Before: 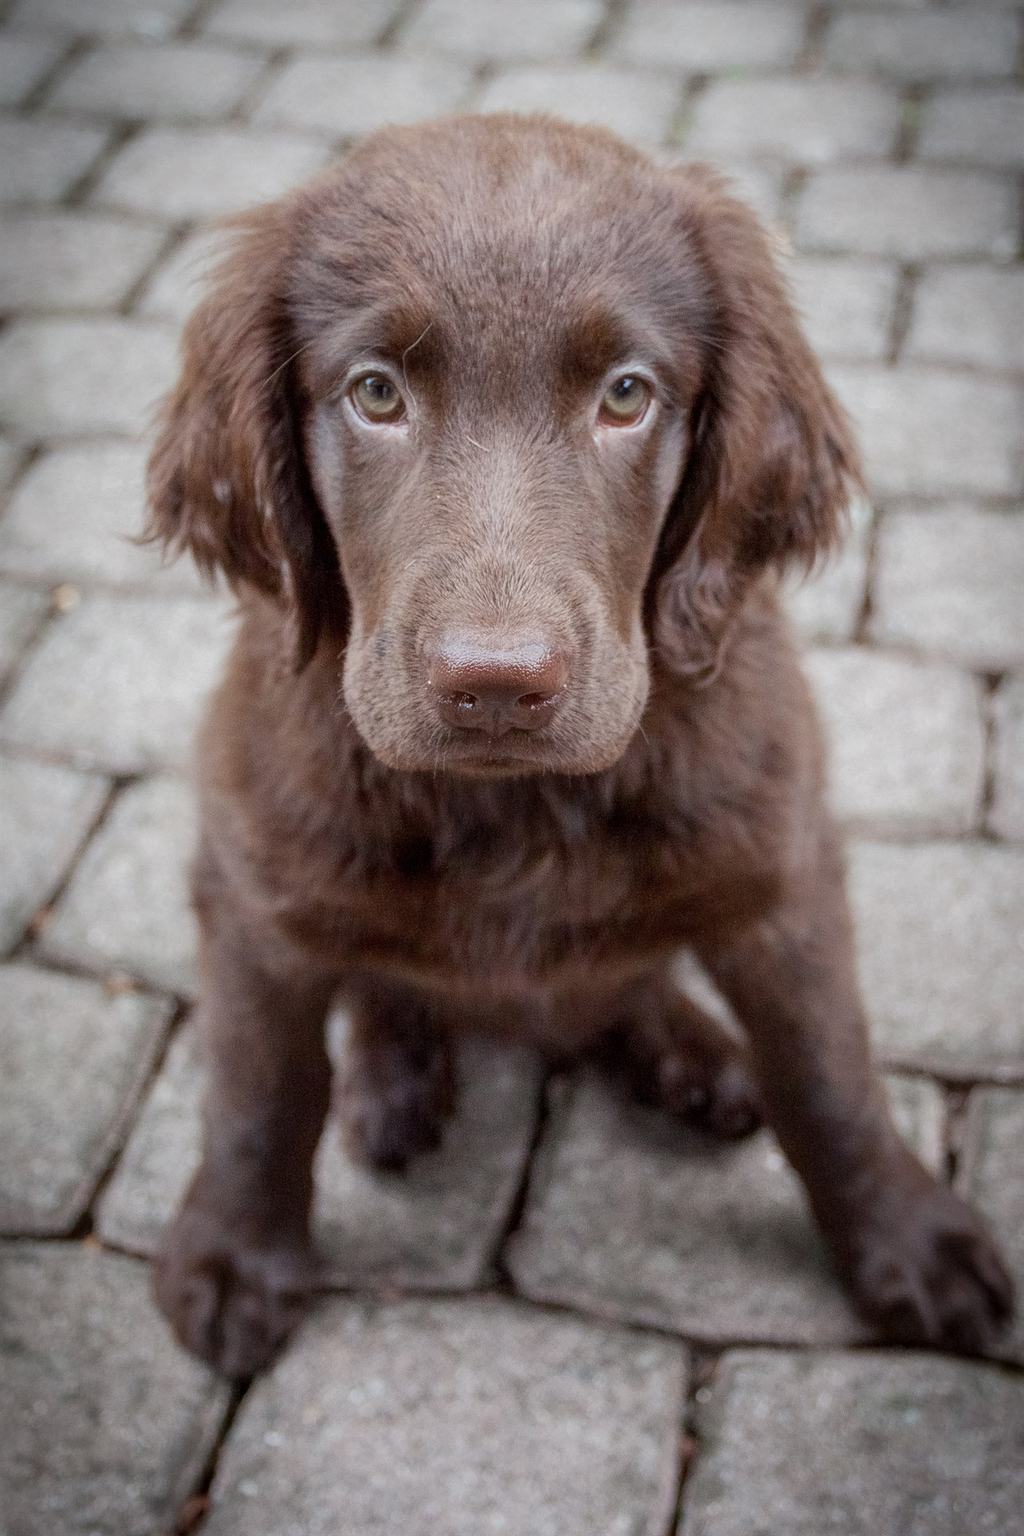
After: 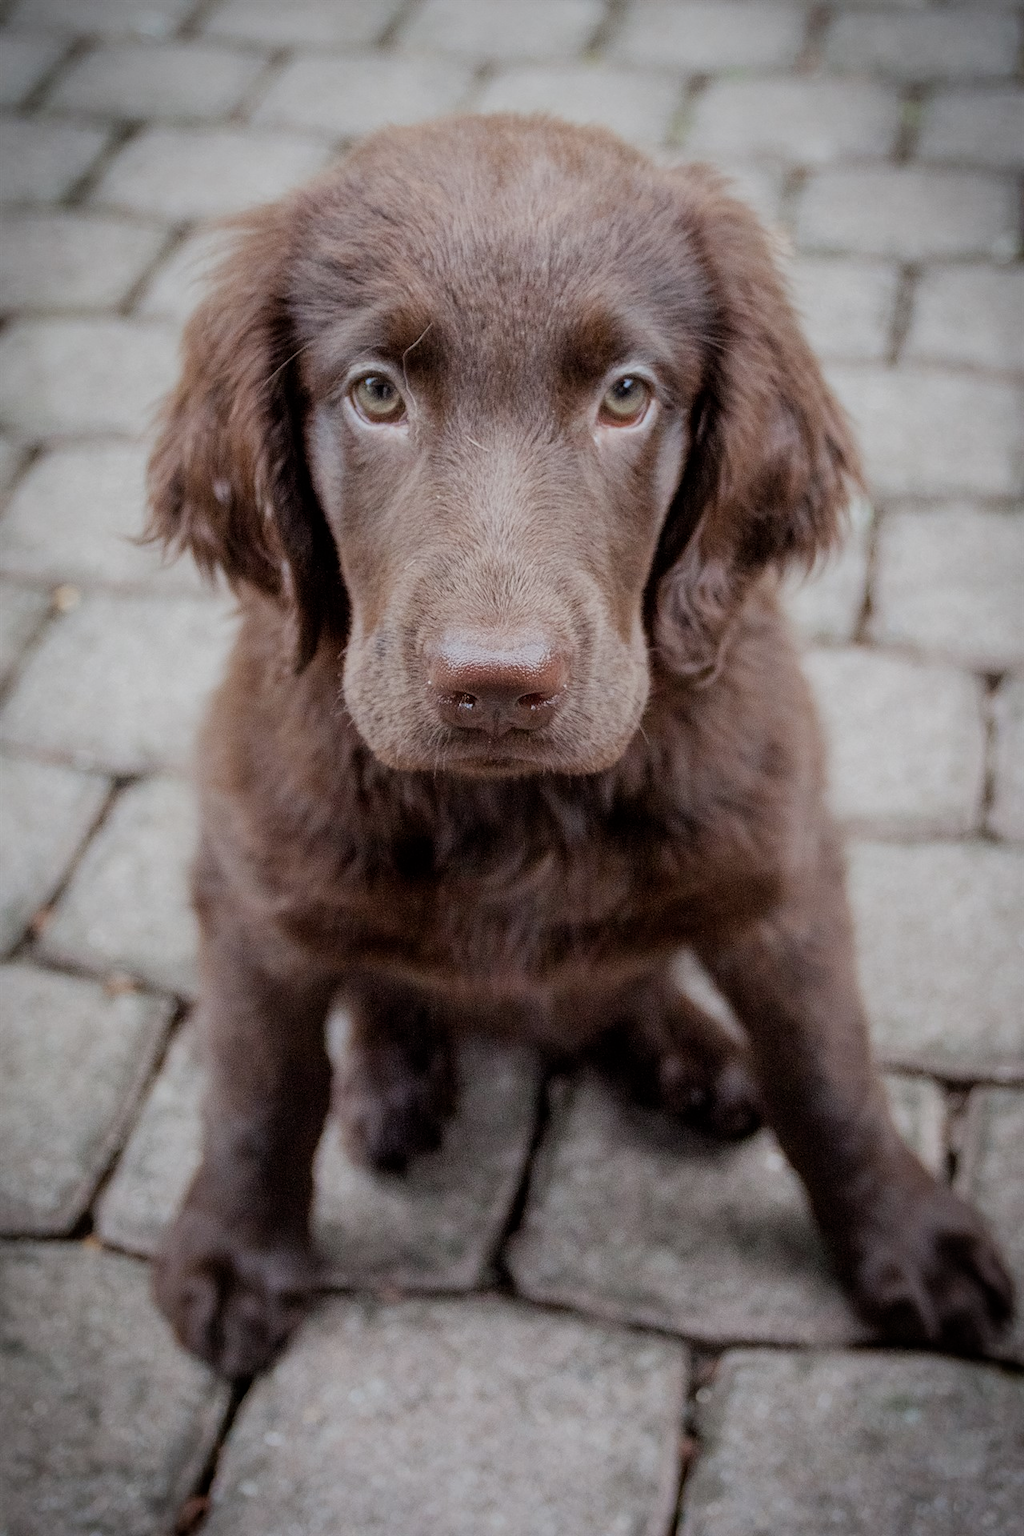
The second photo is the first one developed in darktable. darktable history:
filmic rgb: black relative exposure -7.99 EV, white relative exposure 3.94 EV, threshold 3.06 EV, hardness 4.25, iterations of high-quality reconstruction 0, enable highlight reconstruction true
vignetting: brightness -0.22, saturation 0.13
